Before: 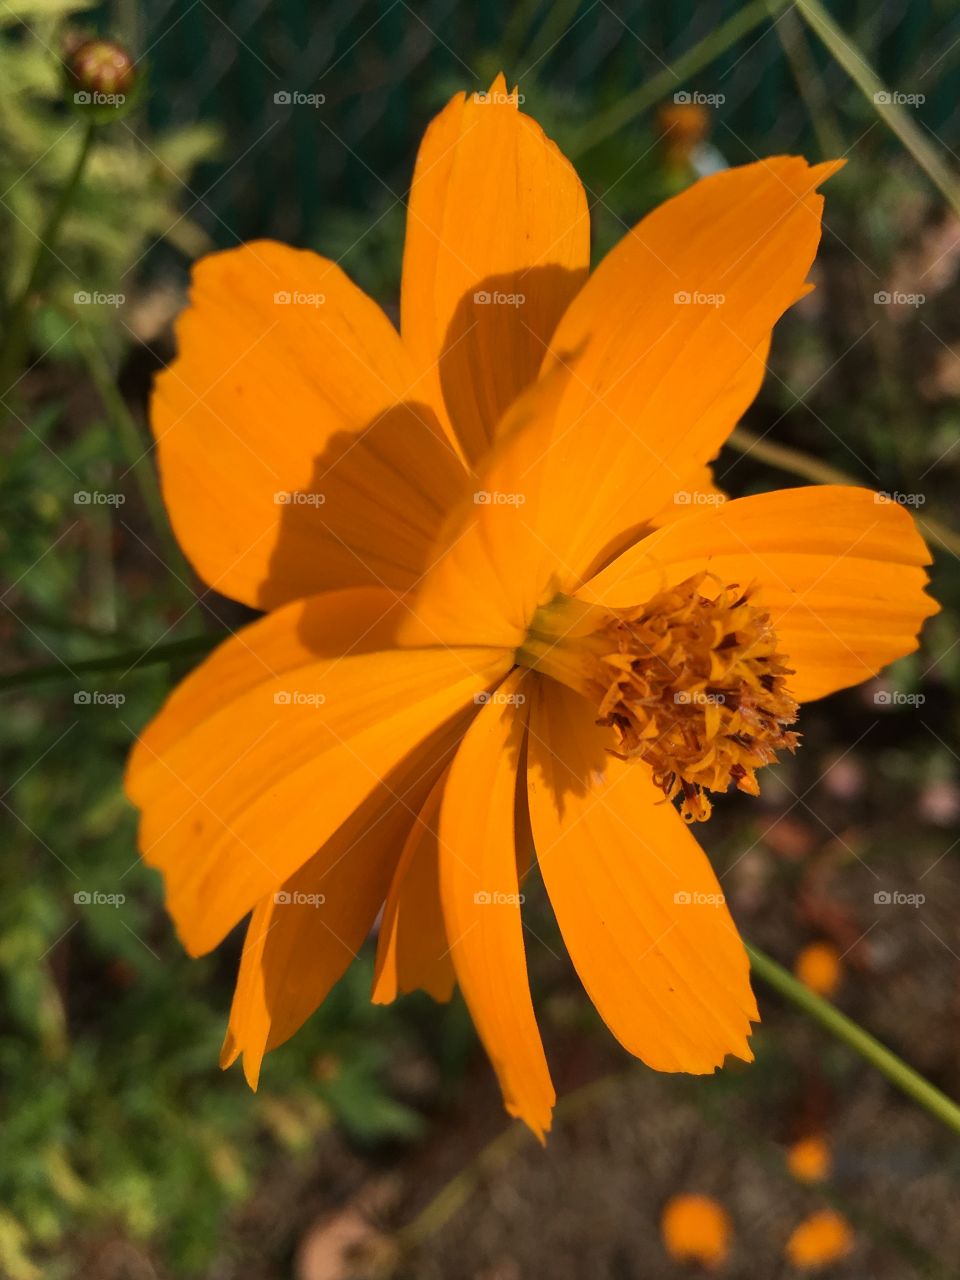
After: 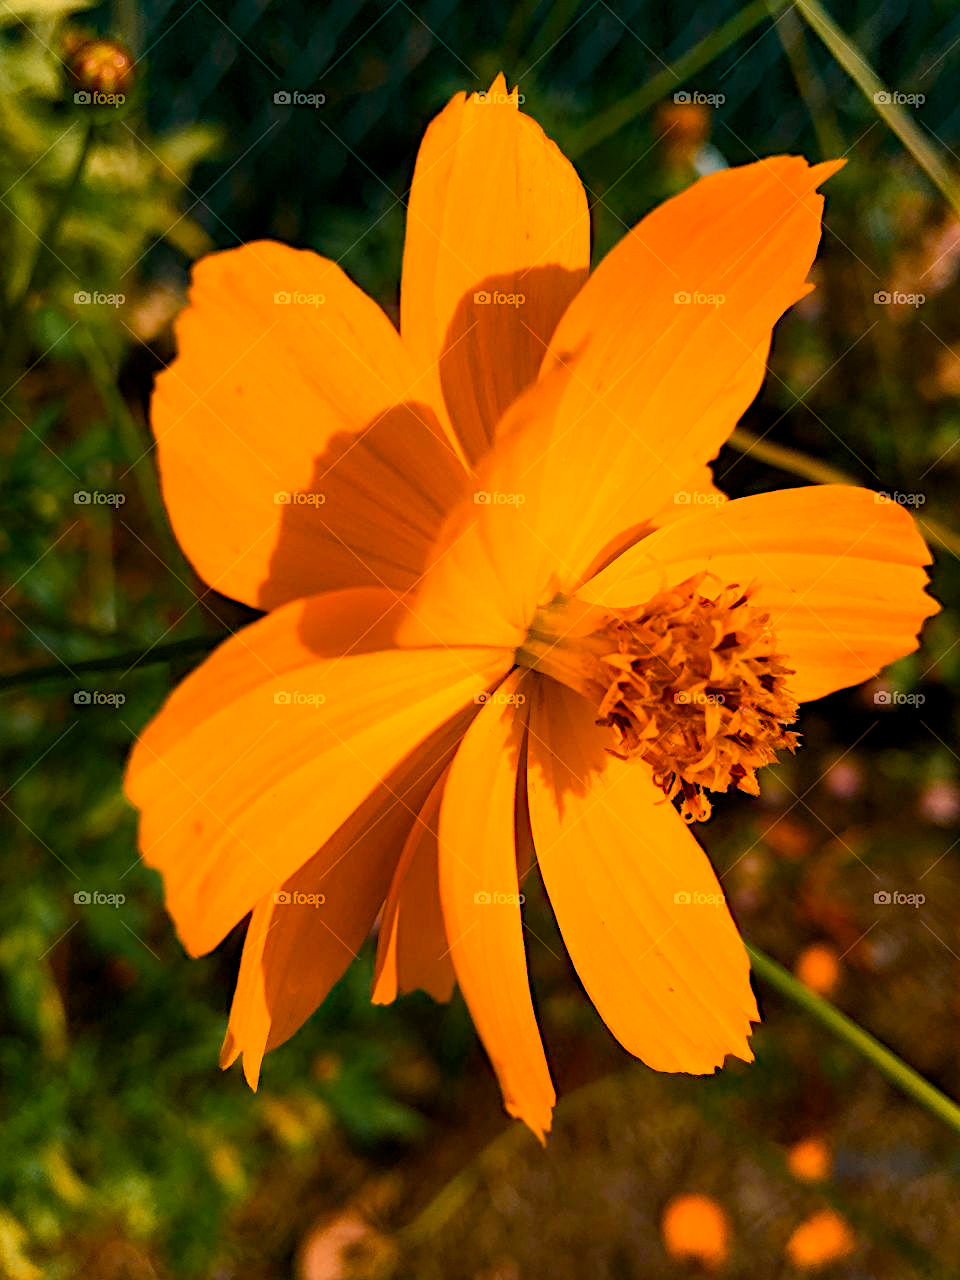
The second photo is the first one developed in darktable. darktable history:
contrast equalizer "soft": y [[0.5, 0.488, 0.462, 0.461, 0.491, 0.5], [0.5 ×6], [0.5 ×6], [0 ×6], [0 ×6]]
diffuse or sharpen "_builtin_sharpen demosaicing | AA filter": edge sensitivity 1, 1st order anisotropy 100%, 2nd order anisotropy 100%, 3rd order anisotropy 100%, 4th order anisotropy 100%, 1st order speed -25%, 2nd order speed -25%, 3rd order speed -25%, 4th order speed -25%
diffuse or sharpen "diffusion": radius span 100, 1st order speed 50%, 2nd order speed 50%, 3rd order speed 50%, 4th order speed 50% | blend: blend mode normal, opacity 10%; mask: uniform (no mask)
haze removal: strength -0.05
rgb primaries "subtle": red hue -0.035, red purity 1.14, green hue 0.035, green purity 1.2, blue hue -0.026, blue purity 1.2
tone equalizer "_builtin_contrast tone curve | soft": -8 EV -0.417 EV, -7 EV -0.389 EV, -6 EV -0.333 EV, -5 EV -0.222 EV, -3 EV 0.222 EV, -2 EV 0.333 EV, -1 EV 0.389 EV, +0 EV 0.417 EV, edges refinement/feathering 500, mask exposure compensation -1.57 EV, preserve details no
color equalizer "pacific": saturation › orange 1.03, saturation › yellow 0.883, saturation › green 0.883, saturation › blue 1.08, saturation › magenta 1.05, hue › orange -4.88, hue › green 8.78, brightness › red 1.06, brightness › orange 1.08, brightness › yellow 0.916, brightness › green 0.916, brightness › cyan 1.04, brightness › blue 1.12, brightness › magenta 1.07
color balance rgb: shadows lift › chroma 3%, shadows lift › hue 240.84°, highlights gain › chroma 3%, highlights gain › hue 73.2°, global offset › luminance -0.5%, perceptual saturation grading › global saturation 20%, perceptual saturation grading › highlights -25%, perceptual saturation grading › shadows 50%, global vibrance 25.26%
